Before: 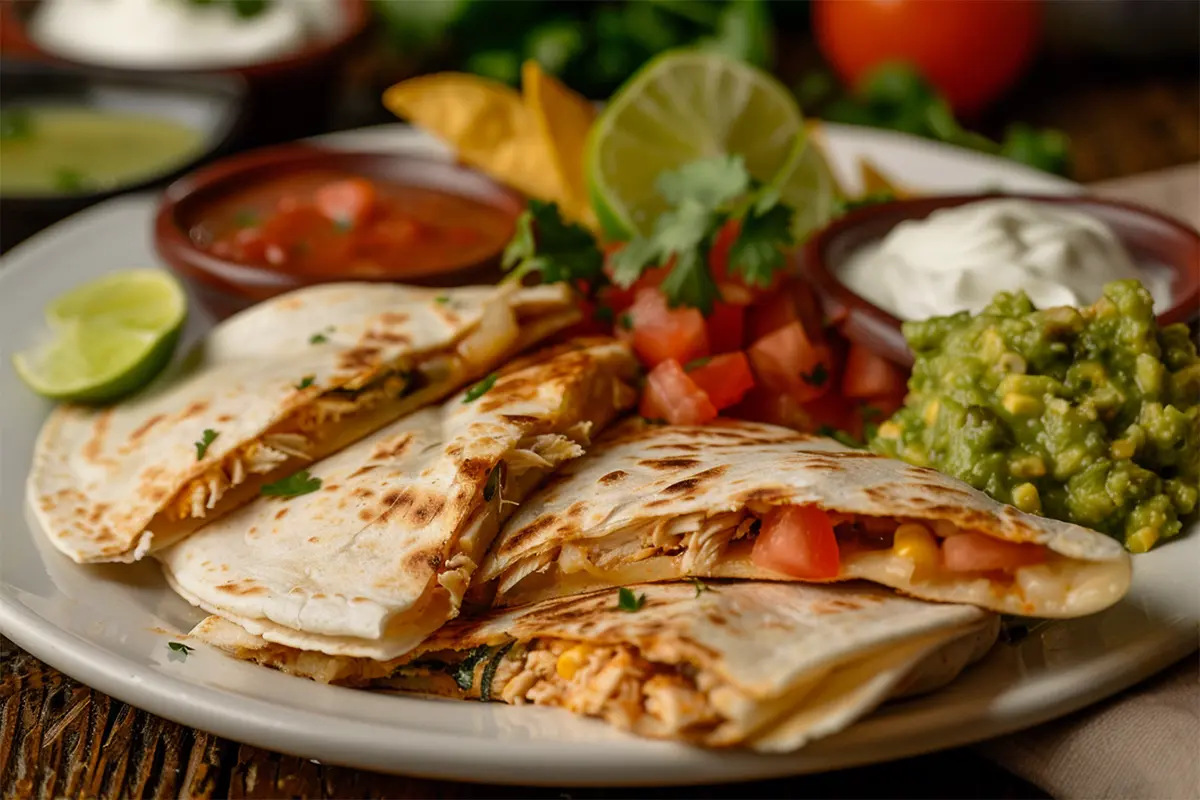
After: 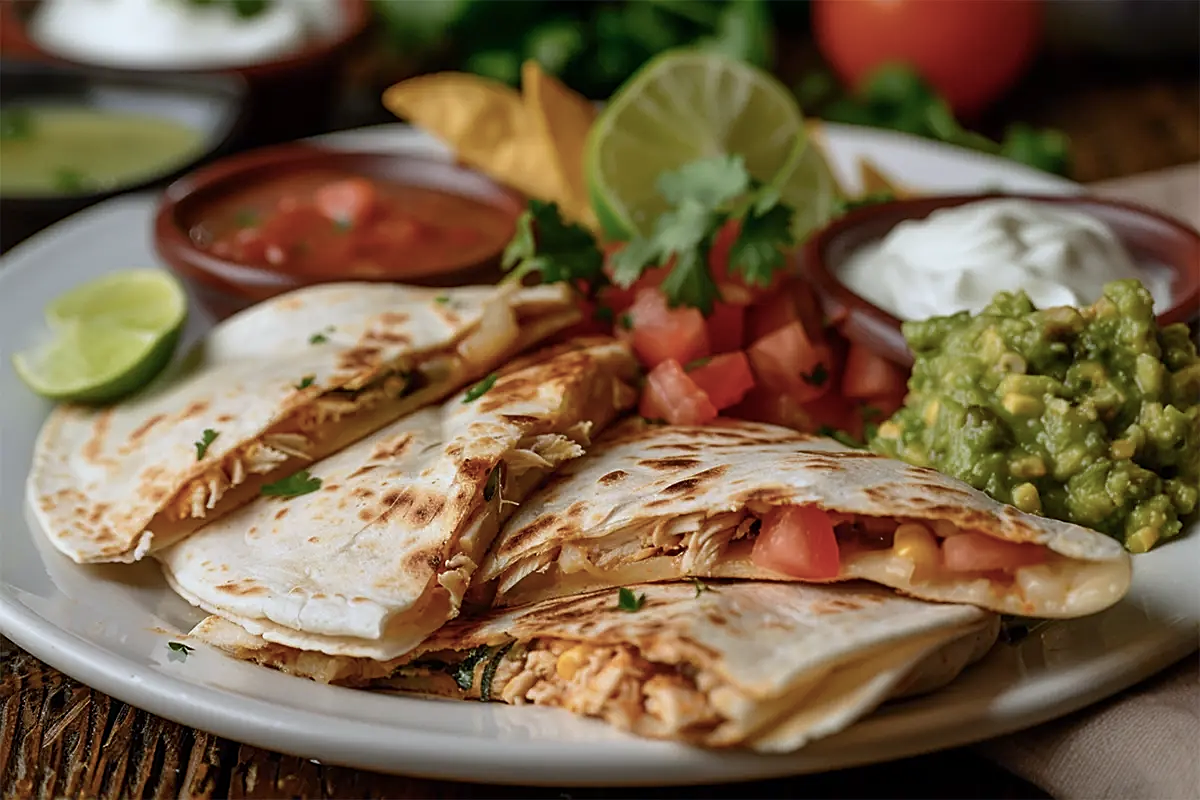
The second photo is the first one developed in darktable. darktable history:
sharpen: on, module defaults
color calibration: illuminant as shot in camera, x 0.369, y 0.376, temperature 4328.46 K, gamut compression 3
